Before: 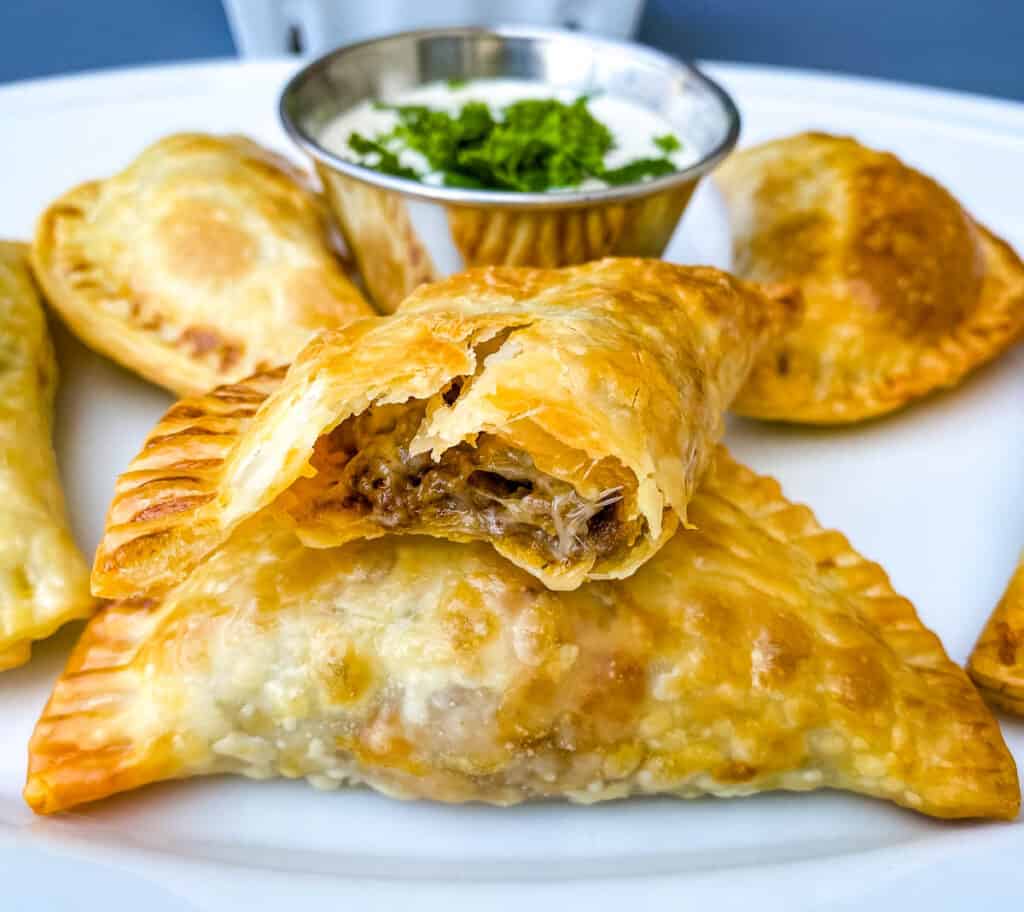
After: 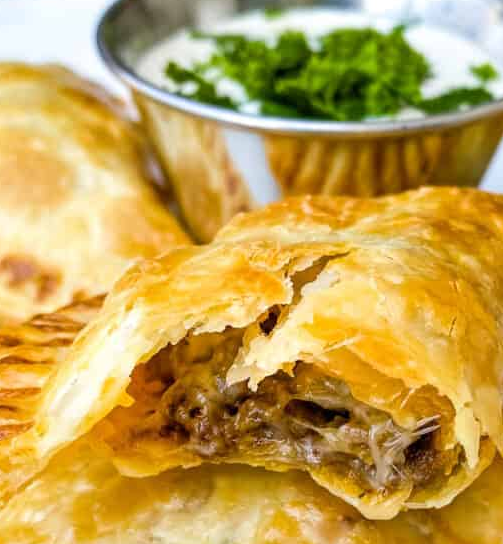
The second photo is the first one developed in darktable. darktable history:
tone equalizer: on, module defaults
crop: left 17.942%, top 7.806%, right 32.894%, bottom 32.516%
